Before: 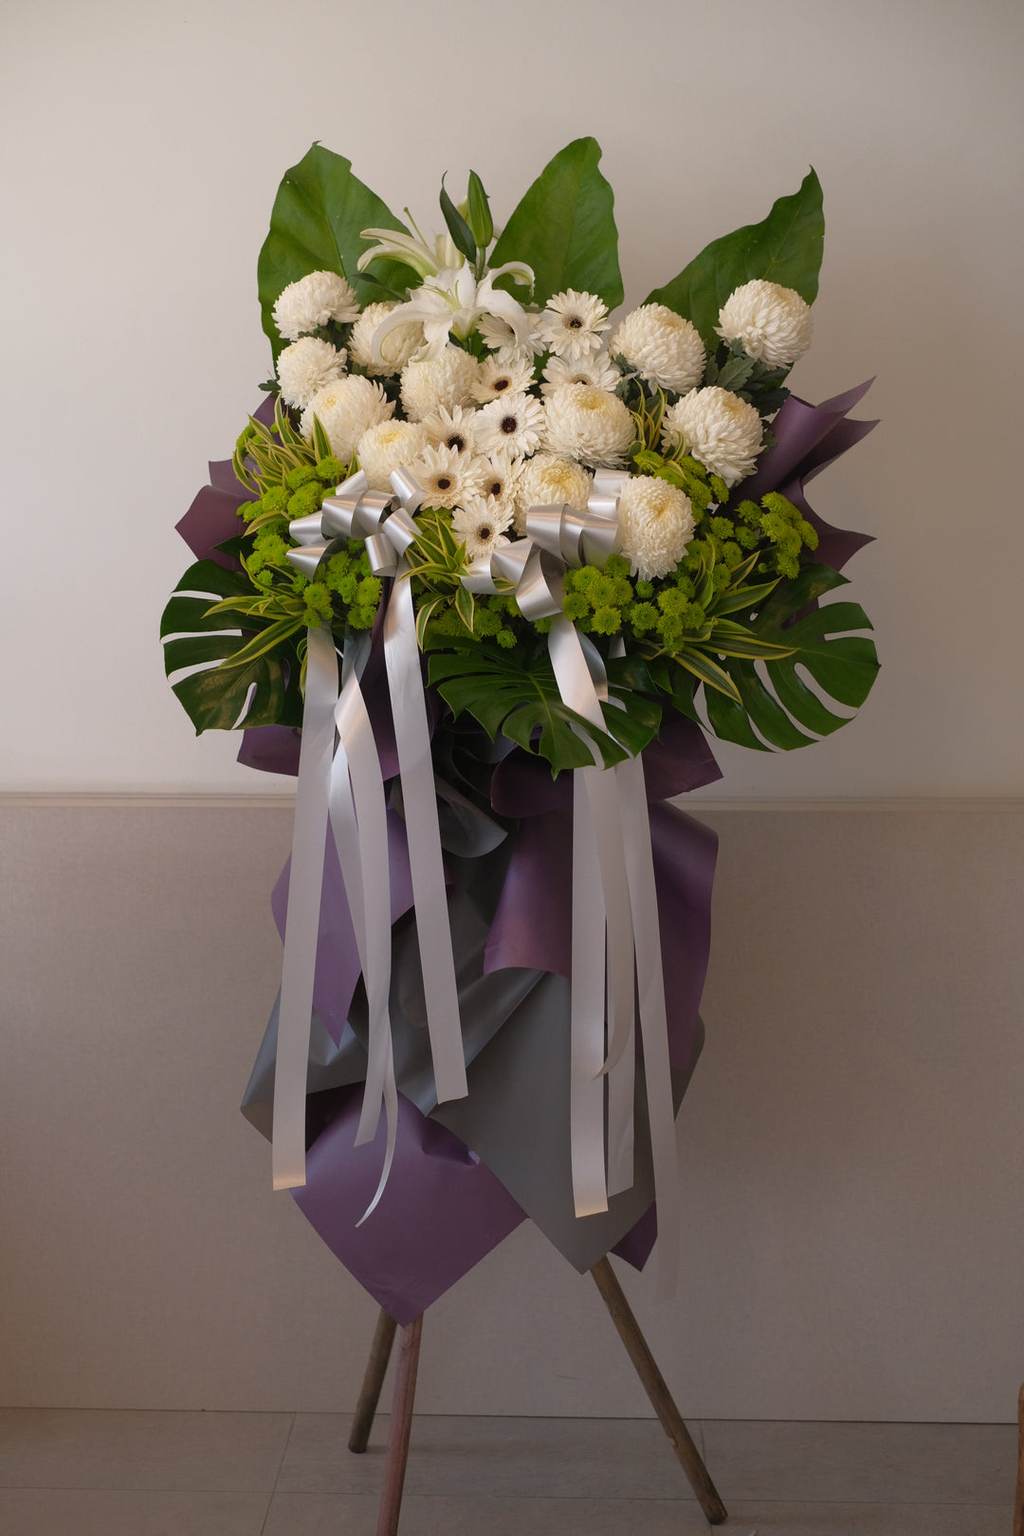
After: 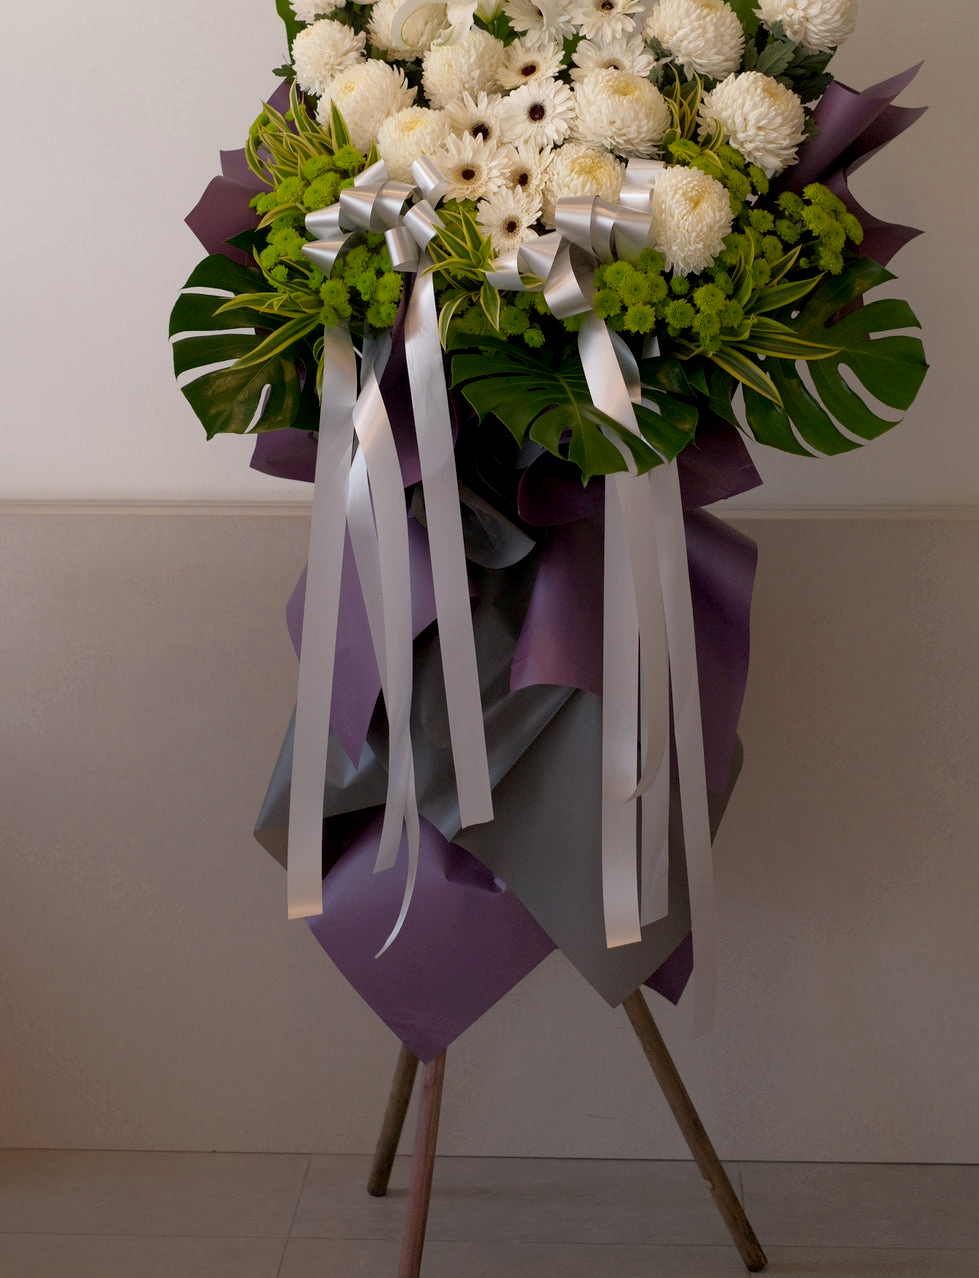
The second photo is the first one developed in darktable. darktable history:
crop: top 20.792%, right 9.318%, bottom 0.292%
exposure: black level correction 0.007, compensate highlight preservation false
